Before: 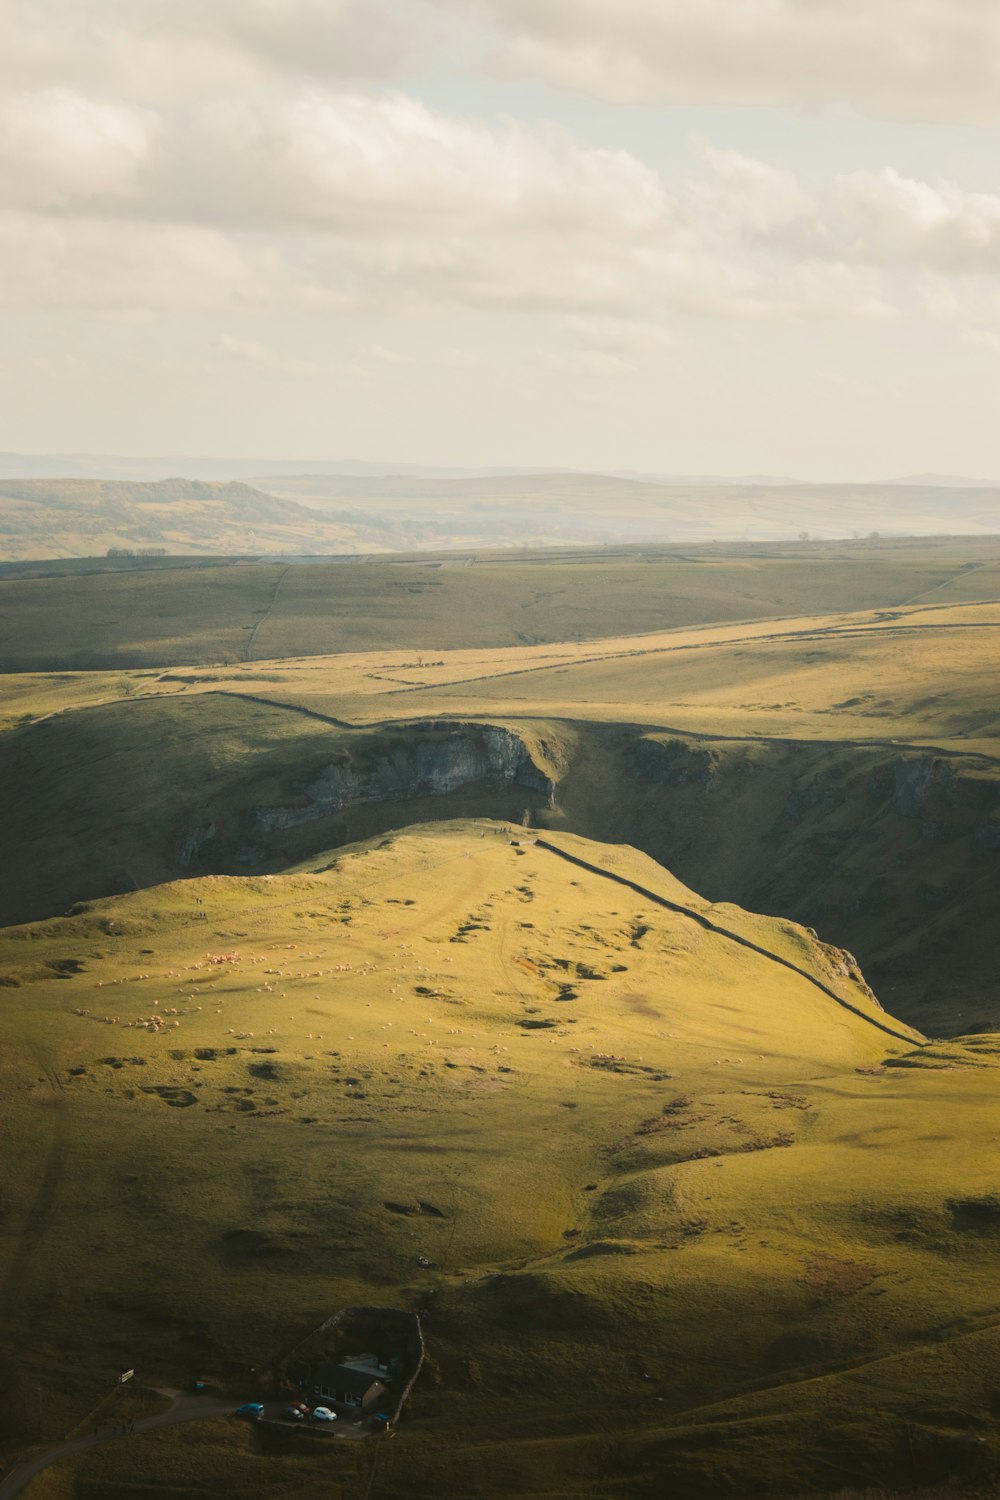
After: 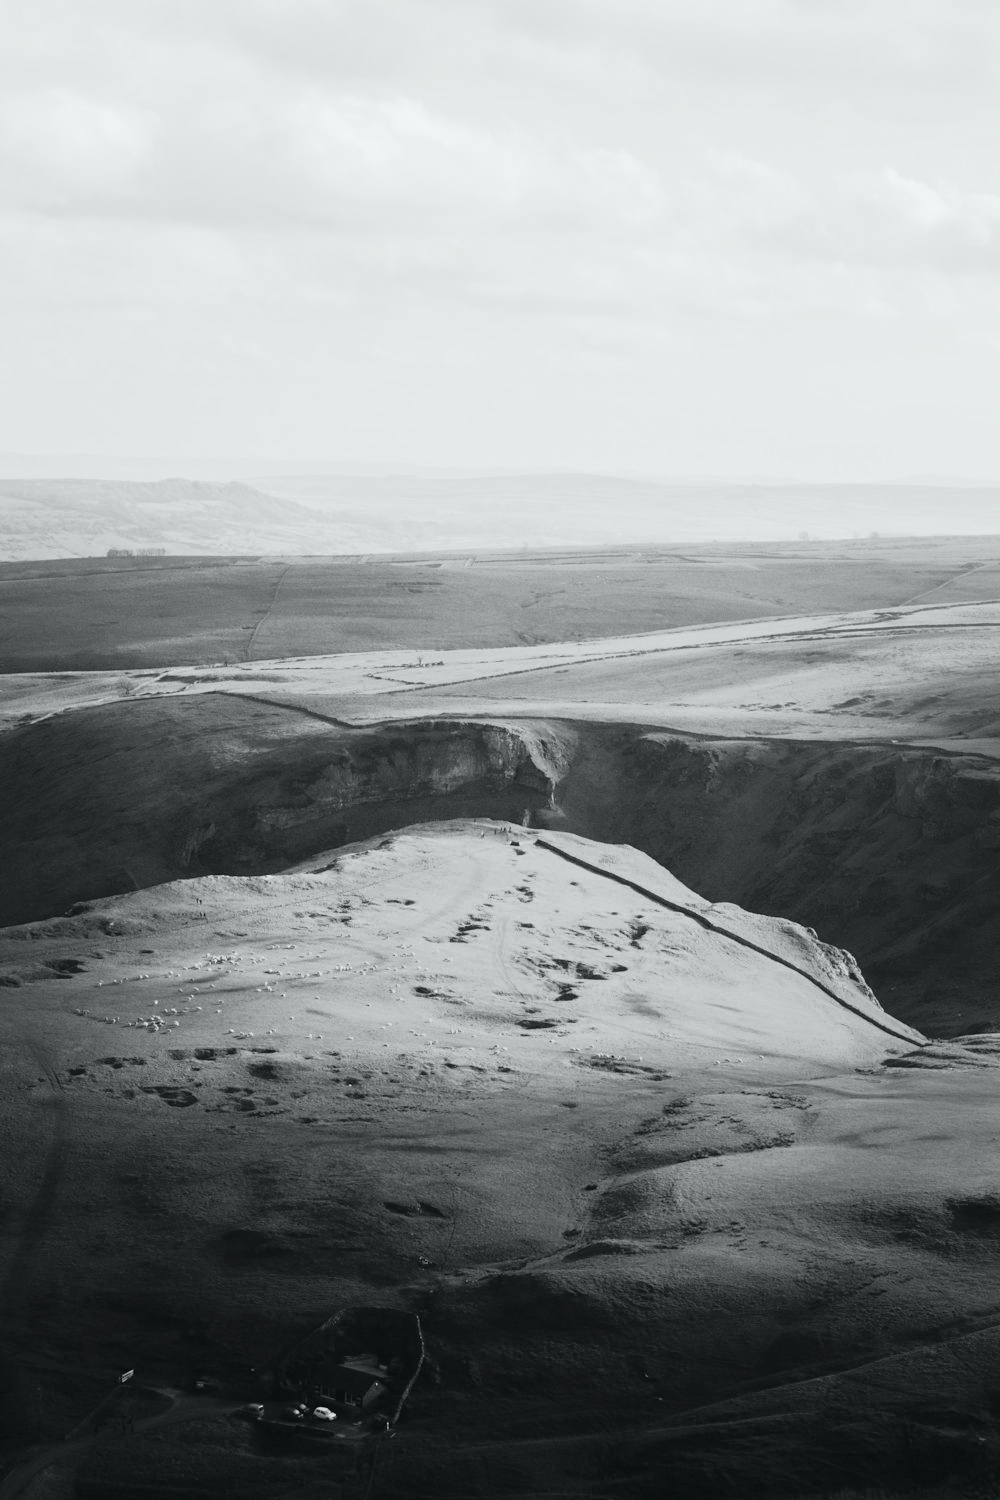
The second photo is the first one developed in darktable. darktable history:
color calibration: output gray [0.23, 0.37, 0.4, 0], gray › normalize channels true, illuminant same as pipeline (D50), adaptation XYZ, x 0.346, y 0.359, gamut compression 0
tone curve: curves: ch0 [(0, 0.008) (0.081, 0.044) (0.177, 0.123) (0.283, 0.253) (0.427, 0.441) (0.495, 0.524) (0.661, 0.756) (0.796, 0.859) (1, 0.951)]; ch1 [(0, 0) (0.161, 0.092) (0.35, 0.33) (0.392, 0.392) (0.427, 0.426) (0.479, 0.472) (0.505, 0.5) (0.521, 0.519) (0.567, 0.556) (0.583, 0.588) (0.625, 0.627) (0.678, 0.733) (1, 1)]; ch2 [(0, 0) (0.346, 0.362) (0.404, 0.427) (0.502, 0.499) (0.523, 0.522) (0.544, 0.561) (0.58, 0.59) (0.629, 0.642) (0.717, 0.678) (1, 1)], color space Lab, independent channels, preserve colors none
color balance rgb: linear chroma grading › shadows 10%, linear chroma grading › highlights 10%, linear chroma grading › global chroma 15%, linear chroma grading › mid-tones 15%, perceptual saturation grading › global saturation 40%, perceptual saturation grading › highlights -25%, perceptual saturation grading › mid-tones 35%, perceptual saturation grading › shadows 35%, perceptual brilliance grading › global brilliance 11.29%, global vibrance 11.29%
